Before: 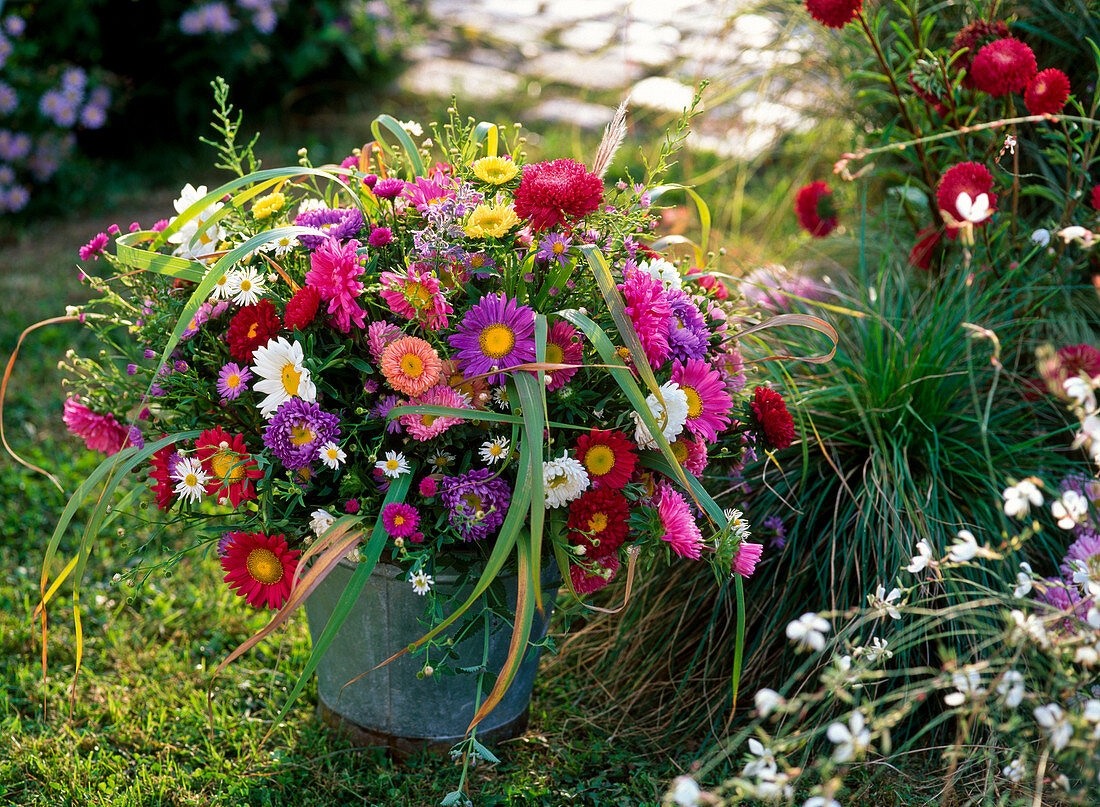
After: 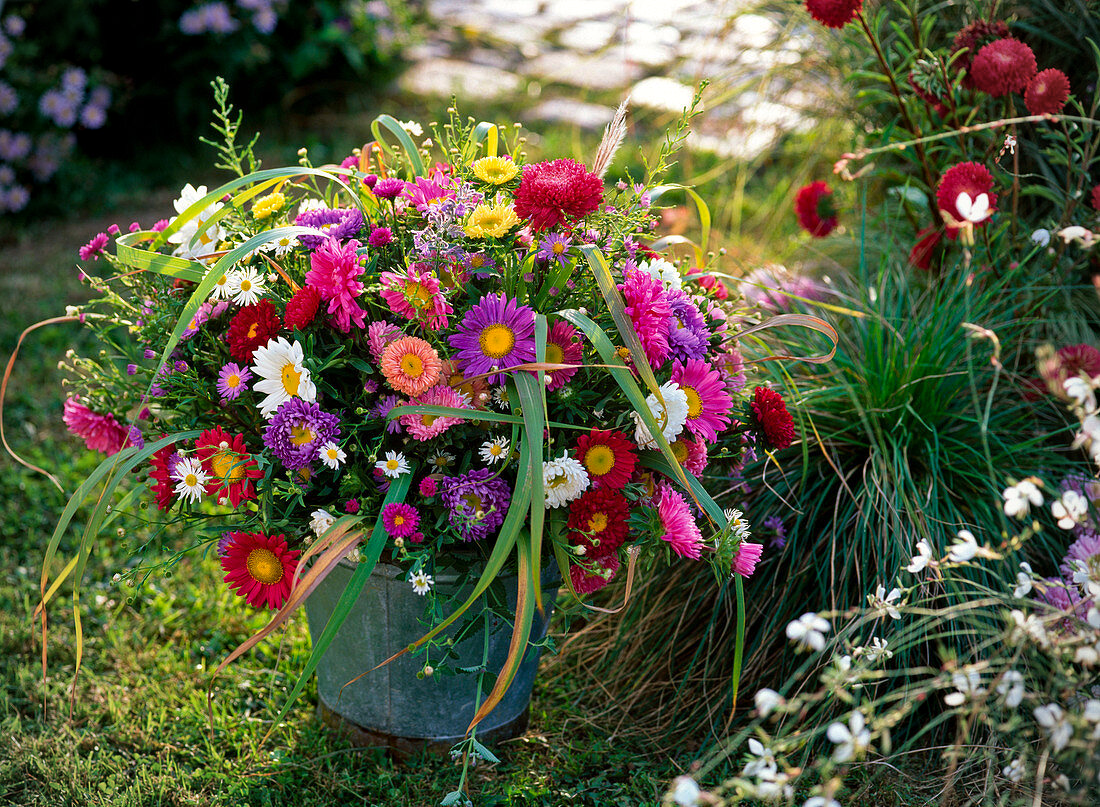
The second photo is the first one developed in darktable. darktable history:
vignetting: fall-off radius 61.16%
haze removal: compatibility mode true, adaptive false
